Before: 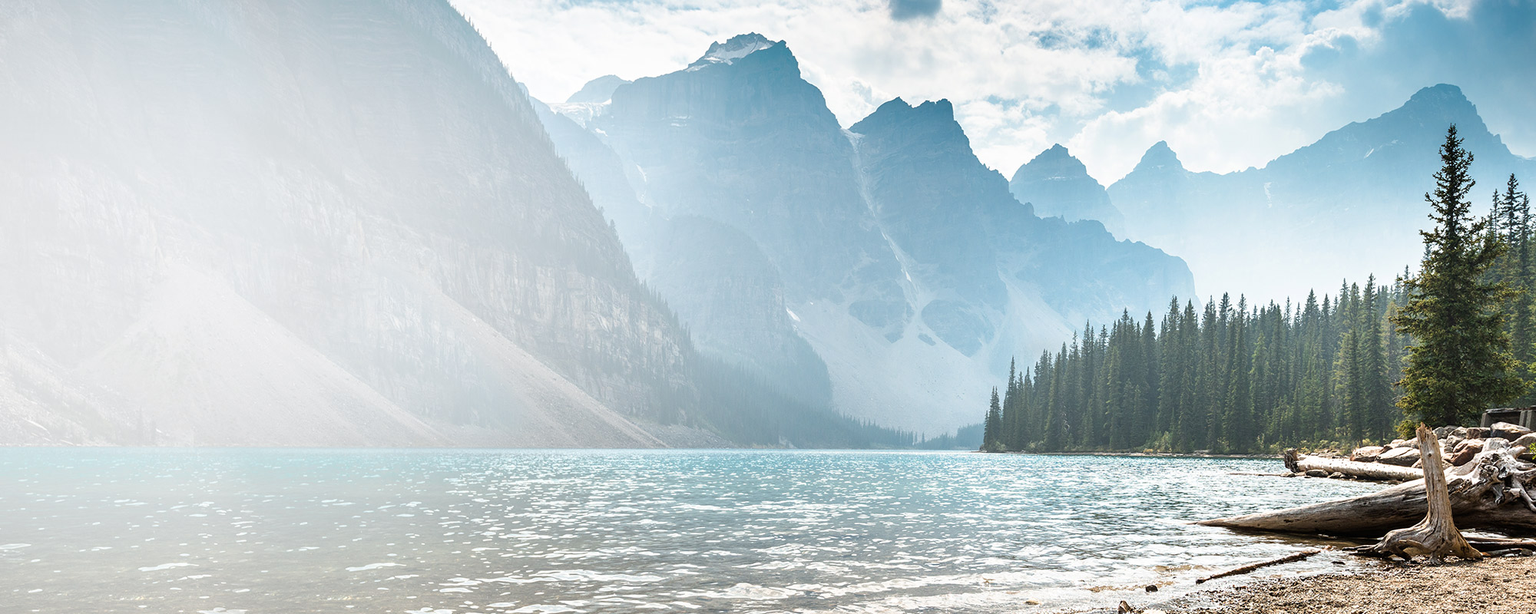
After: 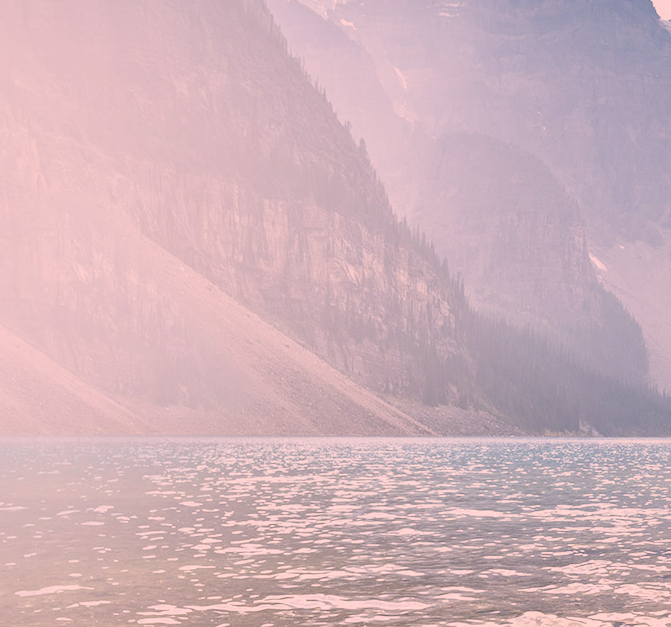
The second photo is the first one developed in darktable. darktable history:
crop and rotate: left 21.77%, top 18.528%, right 44.676%, bottom 2.997%
color balance rgb: perceptual saturation grading › global saturation 8.89%, saturation formula JzAzBz (2021)
tone equalizer: on, module defaults
white balance: red 0.931, blue 1.11
local contrast: mode bilateral grid, contrast 20, coarseness 50, detail 120%, midtone range 0.2
filmic rgb: black relative exposure -5.83 EV, white relative exposure 3.4 EV, hardness 3.68
color correction: highlights a* 21.88, highlights b* 22.25
